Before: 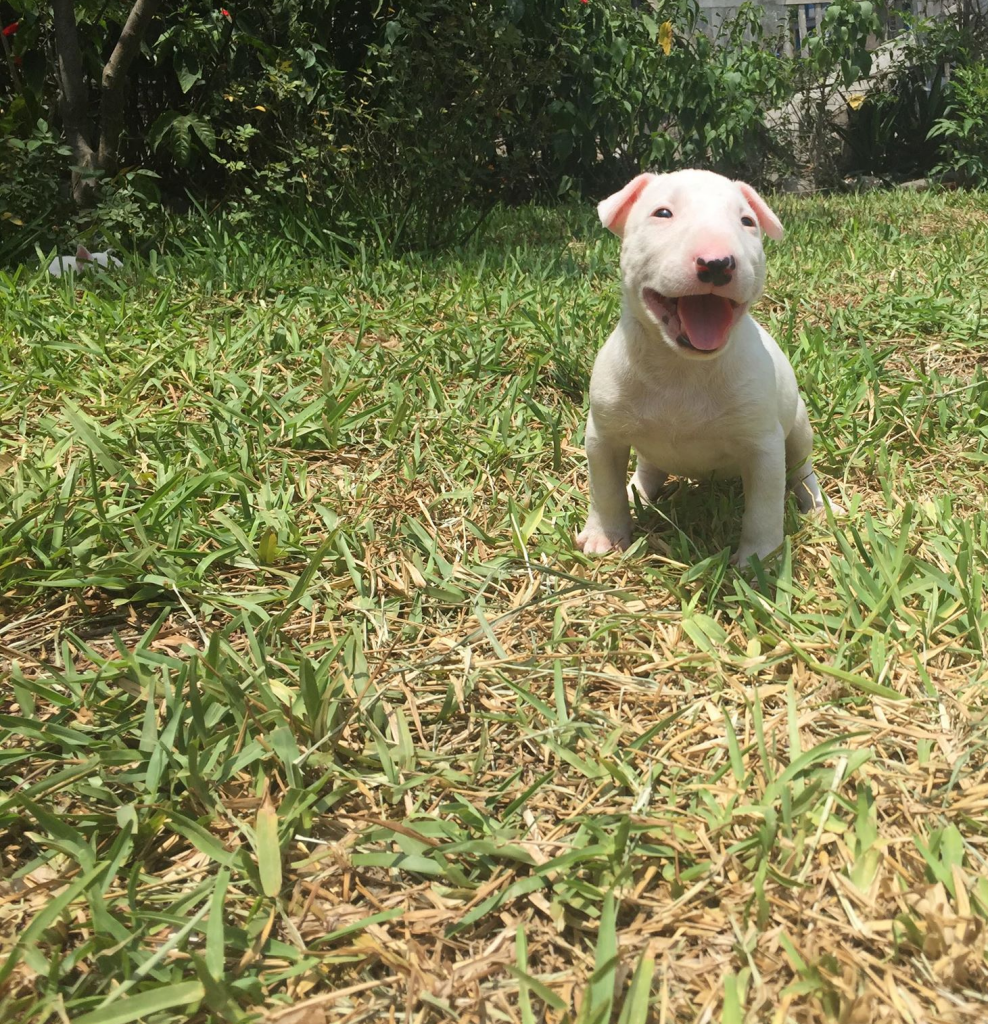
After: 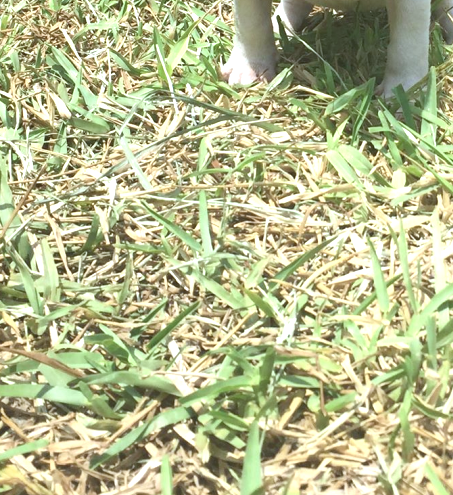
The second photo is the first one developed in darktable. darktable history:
white balance: red 0.924, blue 1.095
crop: left 35.976%, top 45.819%, right 18.162%, bottom 5.807%
color zones: curves: ch1 [(0.113, 0.438) (0.75, 0.5)]; ch2 [(0.12, 0.526) (0.75, 0.5)]
exposure: exposure 0.766 EV, compensate highlight preservation false
